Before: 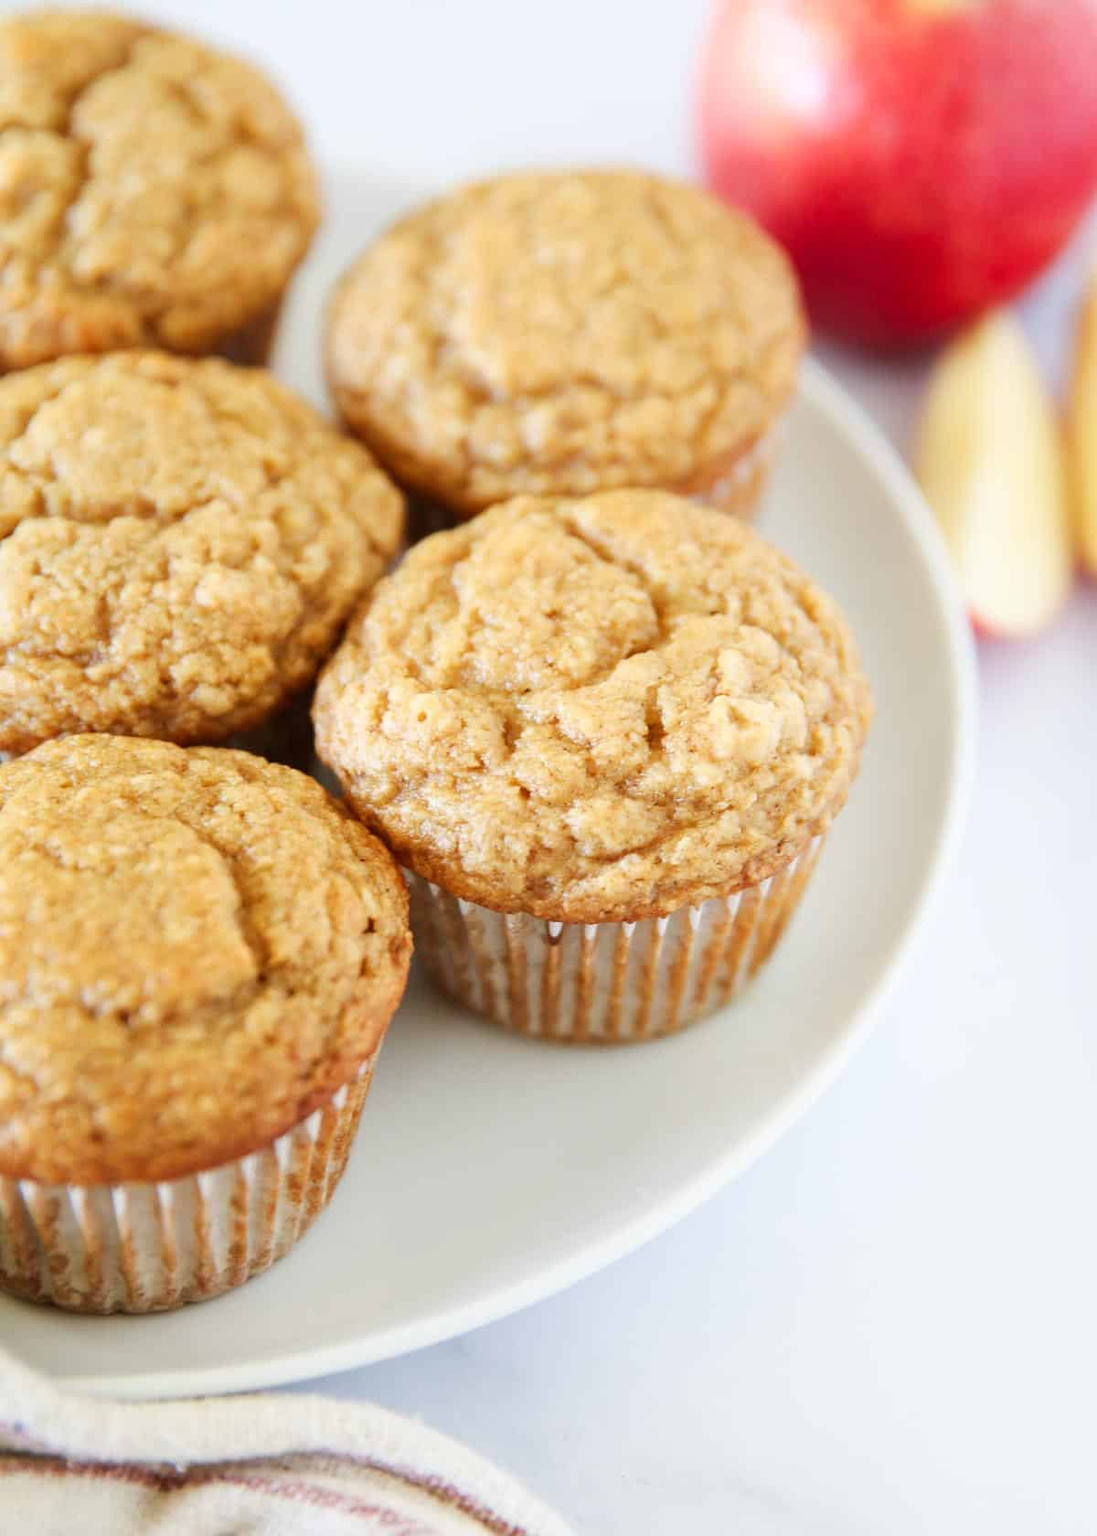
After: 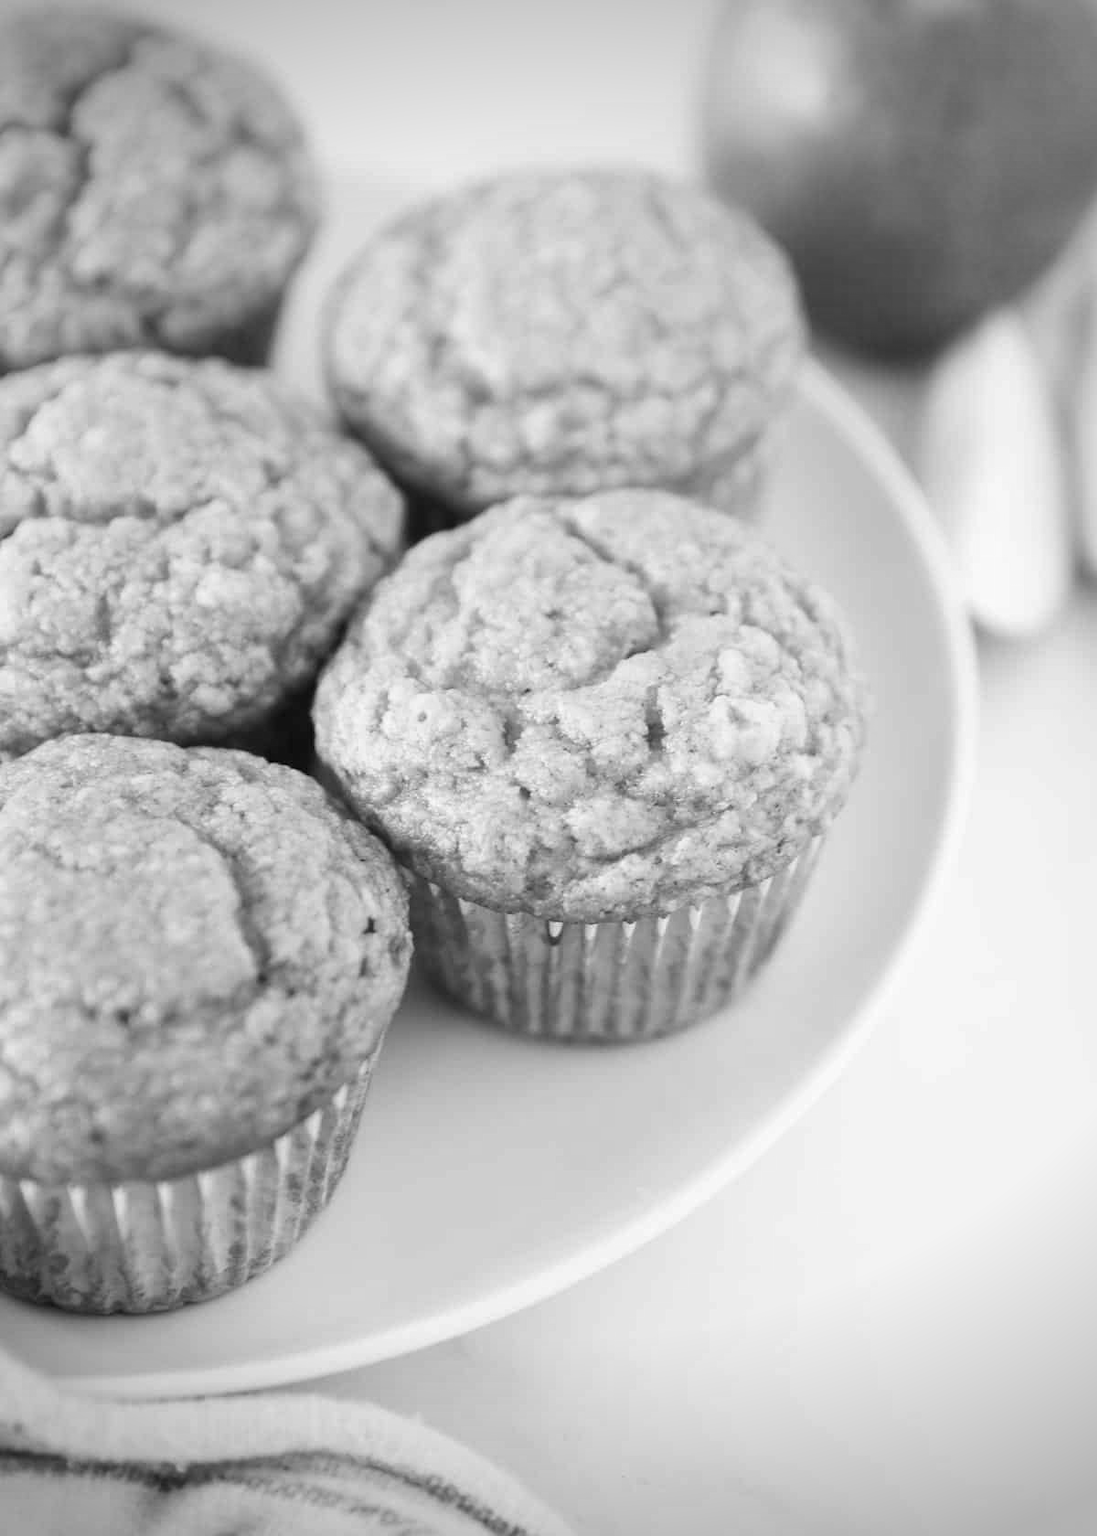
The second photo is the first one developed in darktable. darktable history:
monochrome: on, module defaults
vignetting: fall-off start 88.53%, fall-off radius 44.2%, saturation 0.376, width/height ratio 1.161
